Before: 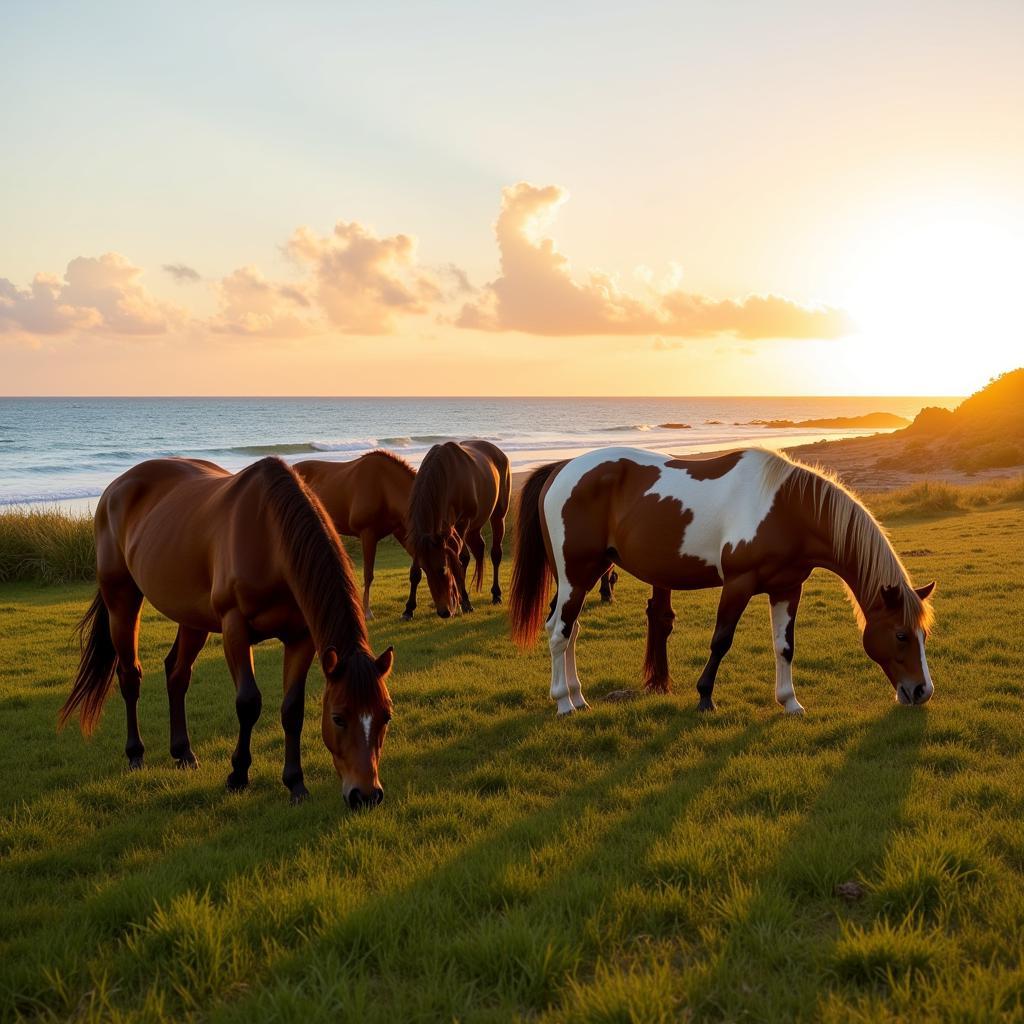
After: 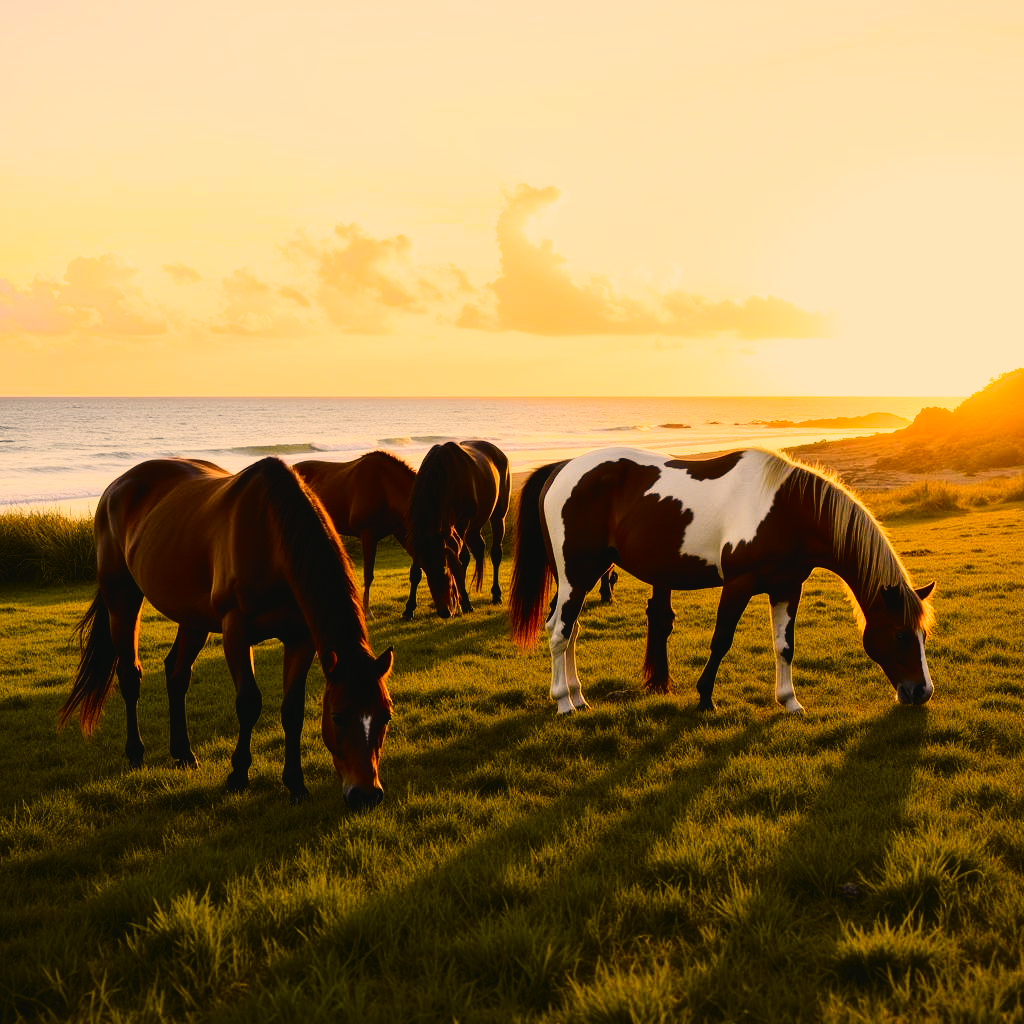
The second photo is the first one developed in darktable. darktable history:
haze removal: strength -0.063, compatibility mode true, adaptive false
filmic rgb: black relative exposure -7.96 EV, white relative exposure 2.34 EV, hardness 6.66
tone curve: curves: ch0 [(0, 0.03) (0.113, 0.087) (0.207, 0.184) (0.515, 0.612) (0.712, 0.793) (1, 0.946)]; ch1 [(0, 0) (0.172, 0.123) (0.317, 0.279) (0.407, 0.401) (0.476, 0.482) (0.505, 0.499) (0.534, 0.534) (0.632, 0.645) (0.726, 0.745) (1, 1)]; ch2 [(0, 0) (0.411, 0.424) (0.505, 0.505) (0.521, 0.524) (0.541, 0.569) (0.65, 0.699) (1, 1)], color space Lab, independent channels, preserve colors none
color correction: highlights a* 14.84, highlights b* 30.88
